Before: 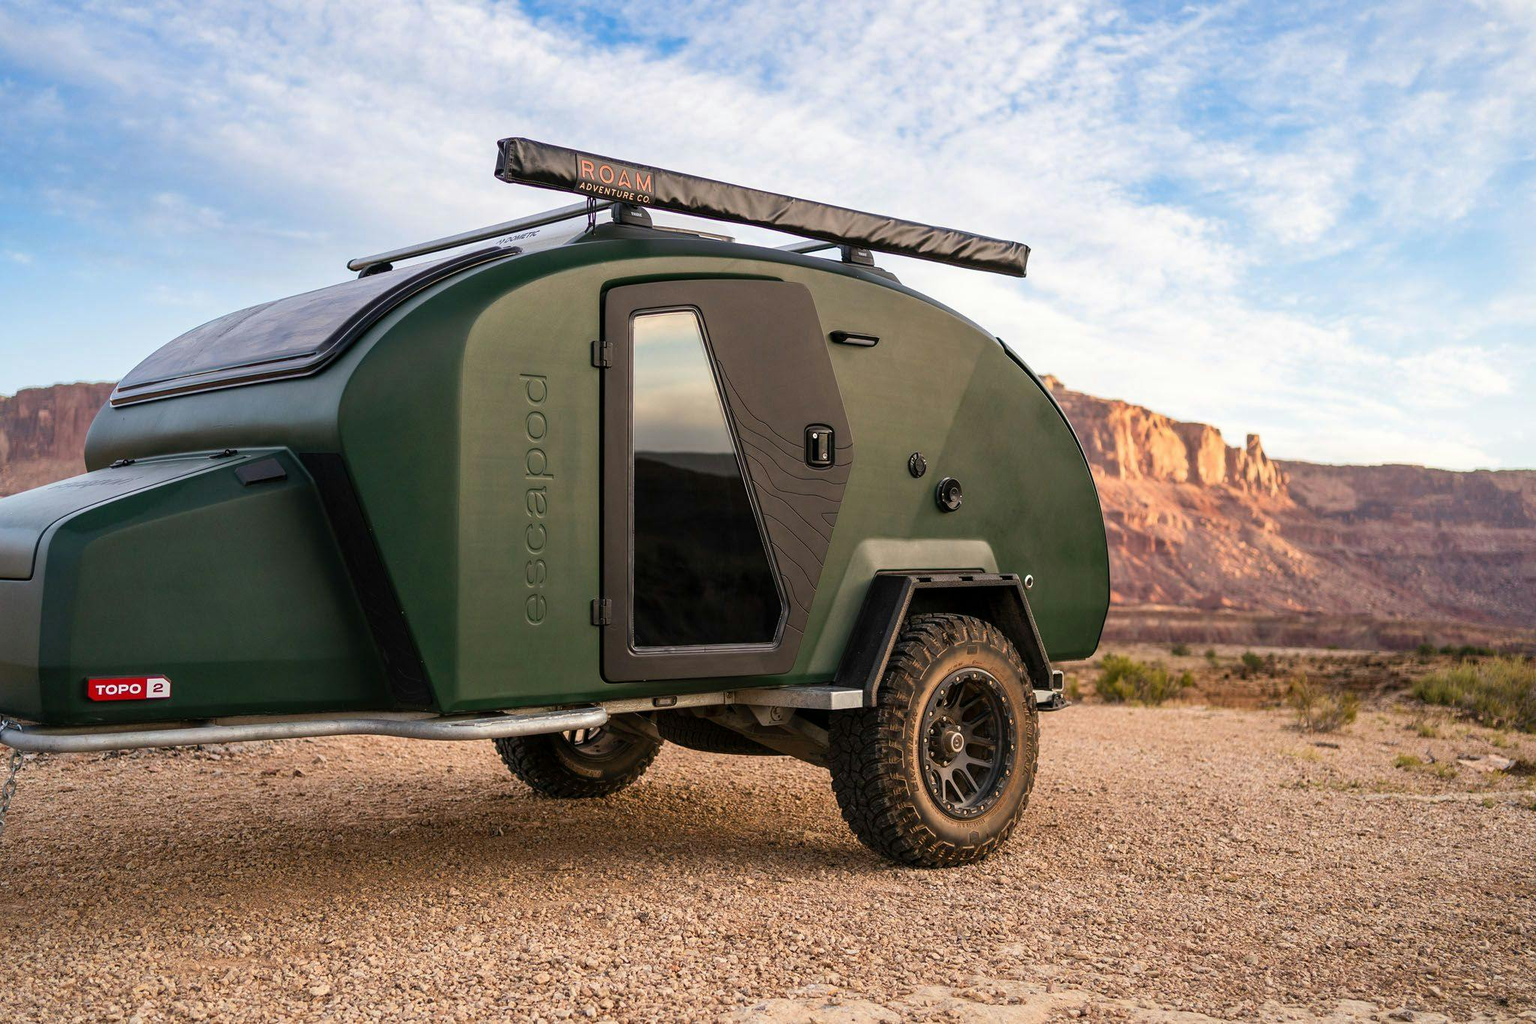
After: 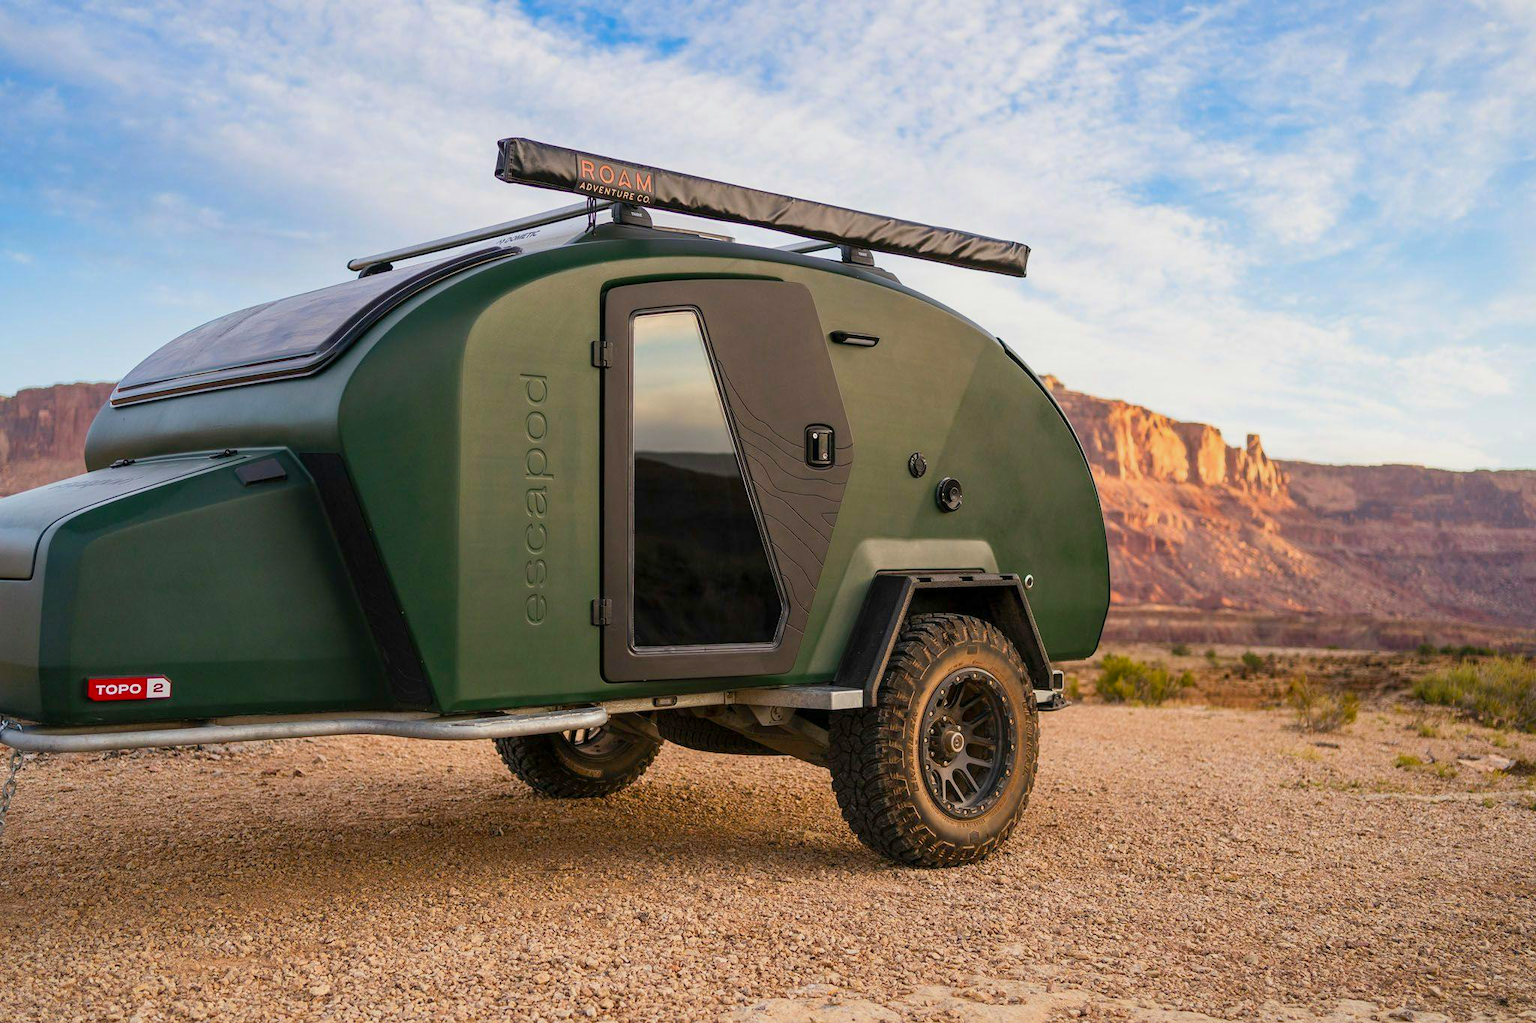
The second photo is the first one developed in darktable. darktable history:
color balance rgb: perceptual saturation grading › global saturation 19.682%, contrast -10.229%
